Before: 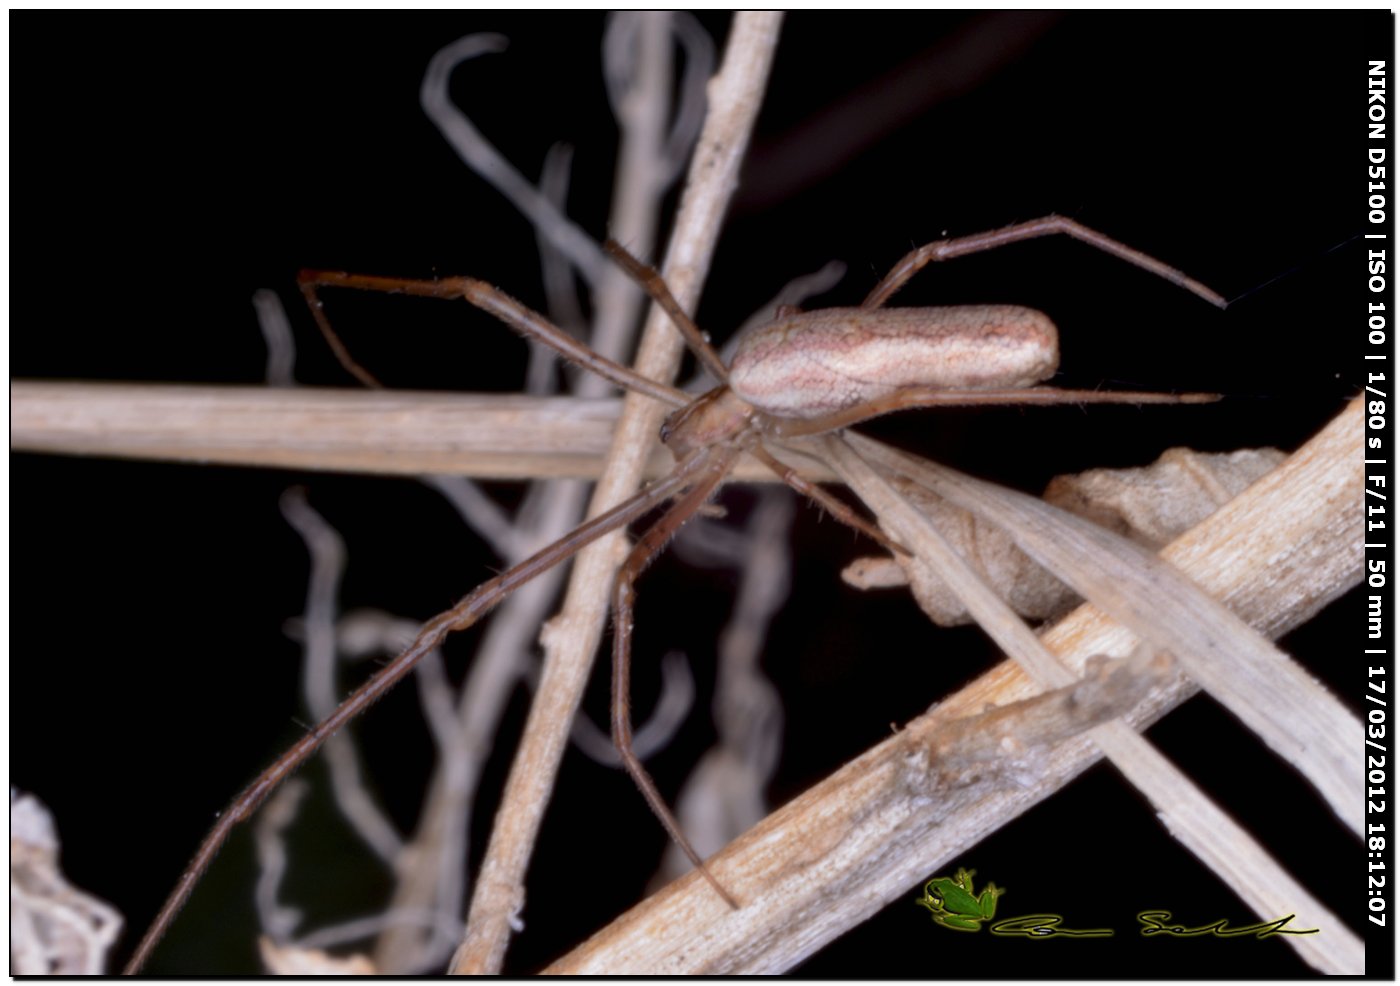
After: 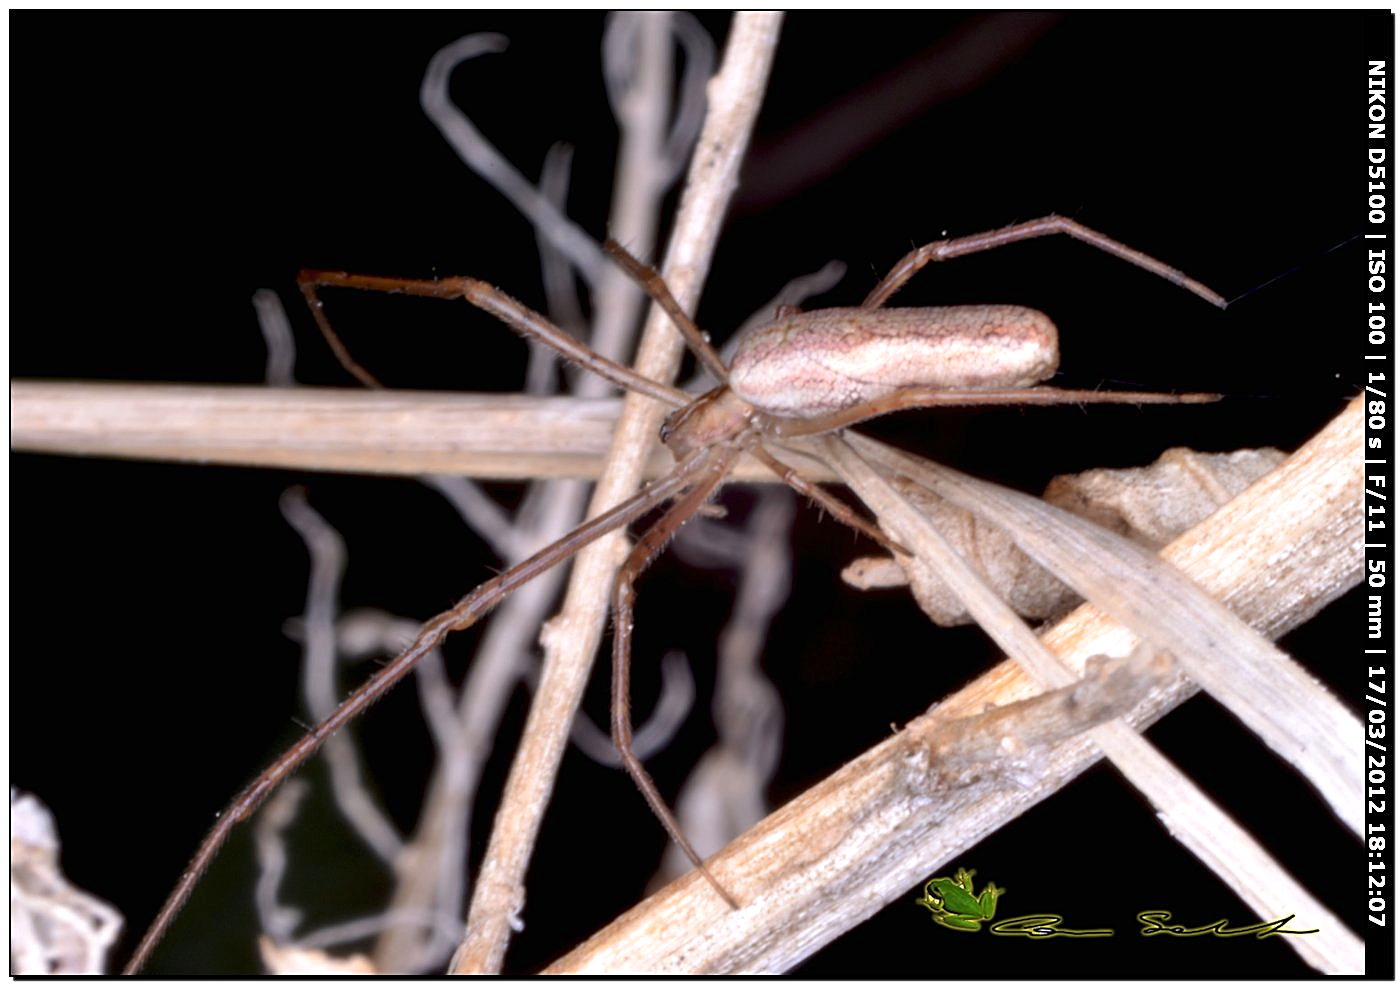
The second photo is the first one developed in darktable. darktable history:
exposure: exposure 0.6 EV, compensate highlight preservation false
sharpen: on, module defaults
